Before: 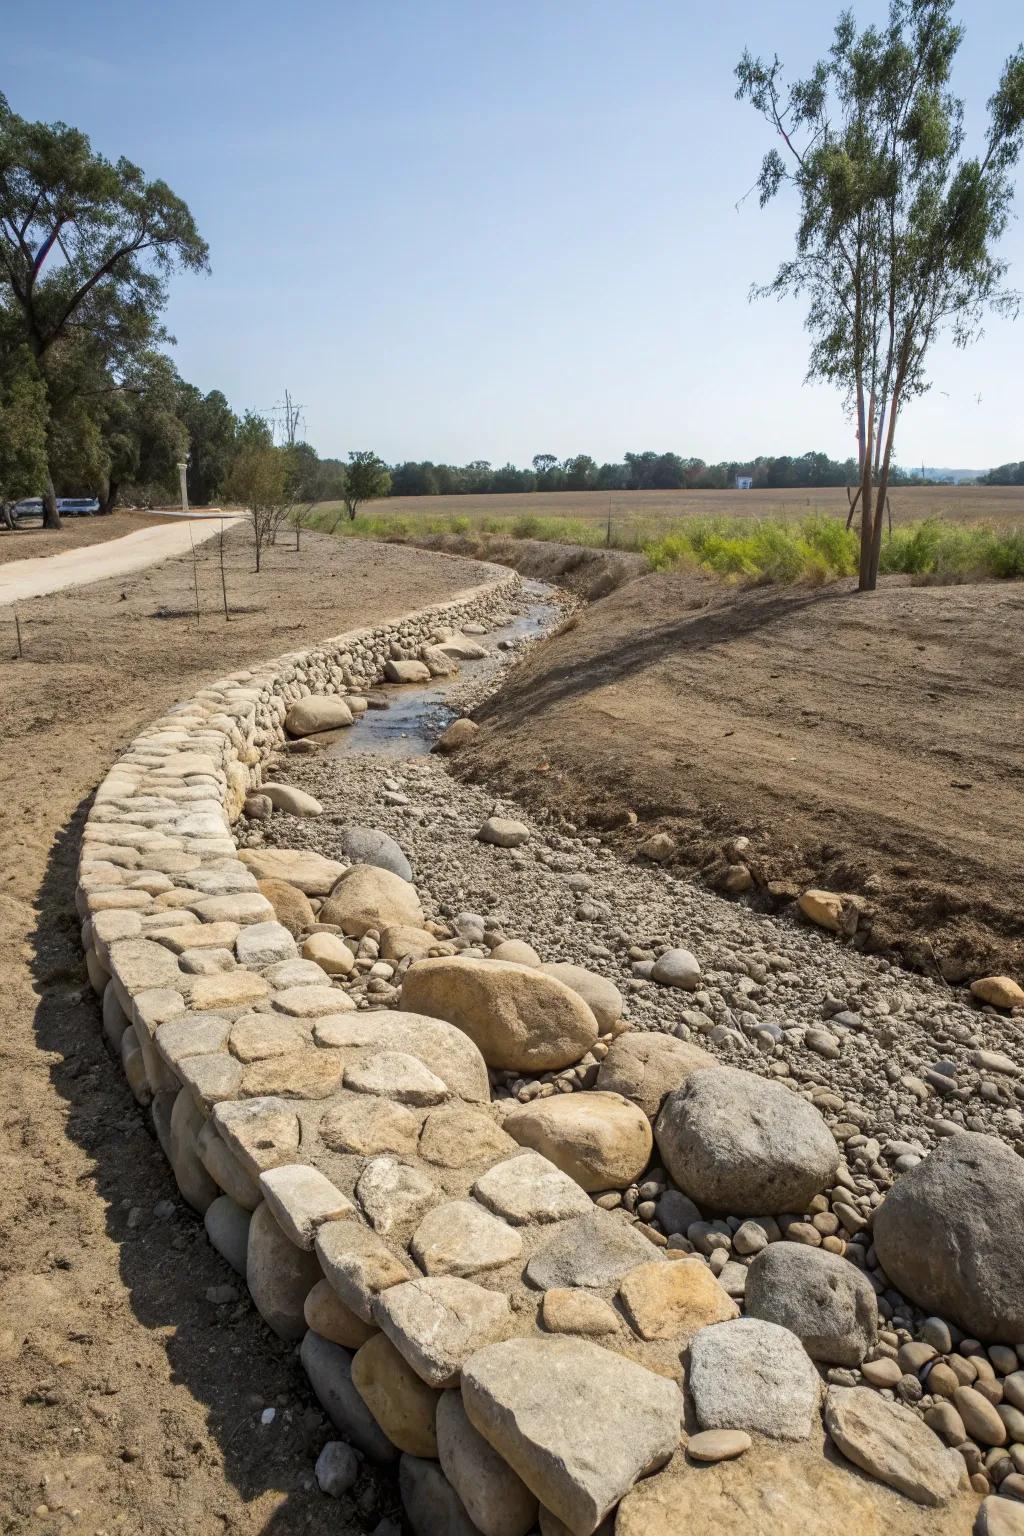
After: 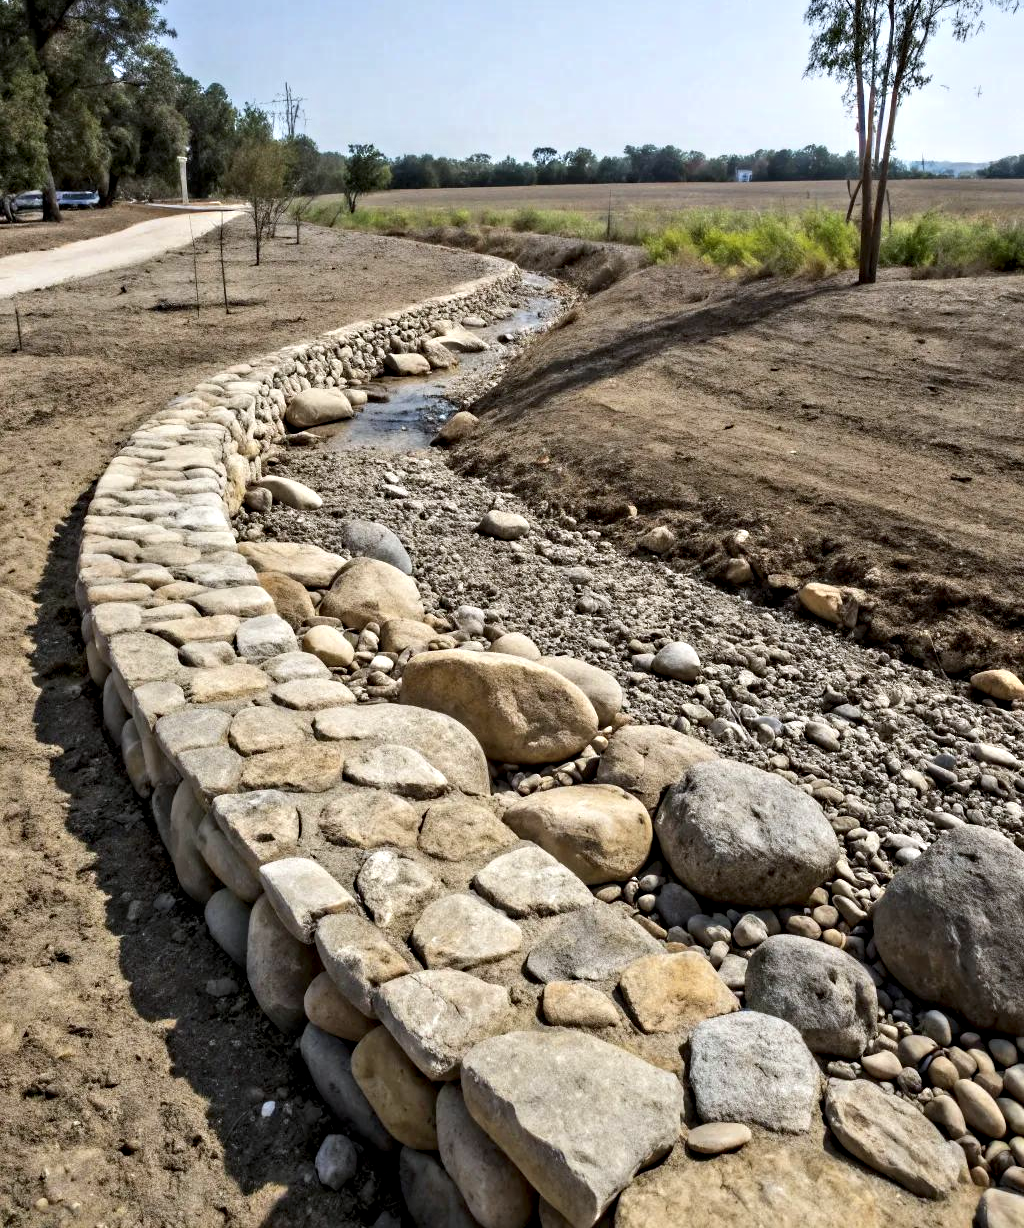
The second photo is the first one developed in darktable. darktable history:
contrast equalizer: y [[0.511, 0.558, 0.631, 0.632, 0.559, 0.512], [0.5 ×6], [0.507, 0.559, 0.627, 0.644, 0.647, 0.647], [0 ×6], [0 ×6]]
crop and rotate: top 19.998%
white balance: red 0.976, blue 1.04
